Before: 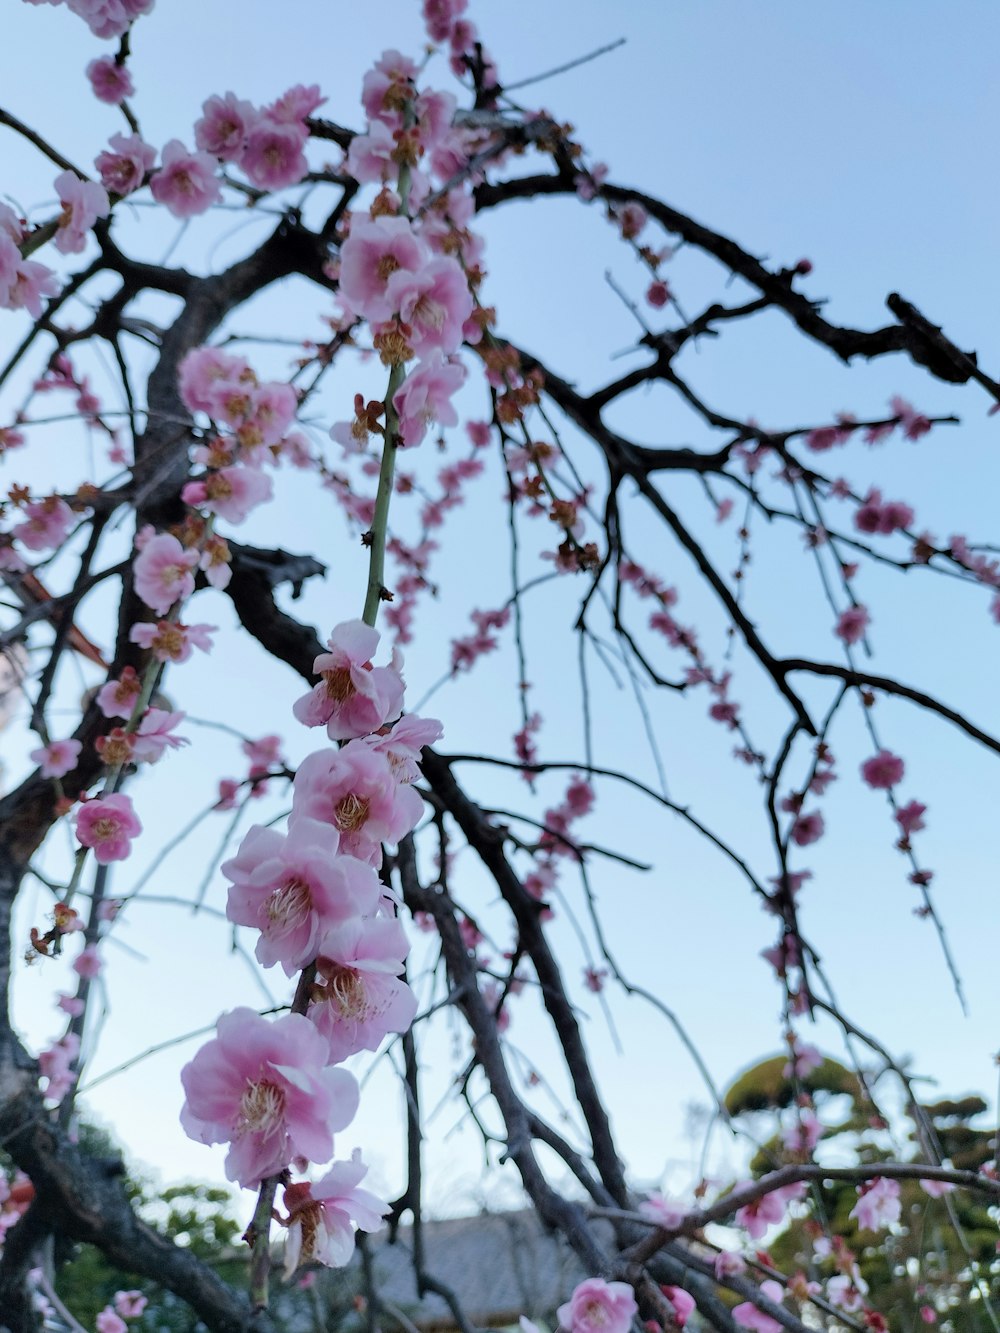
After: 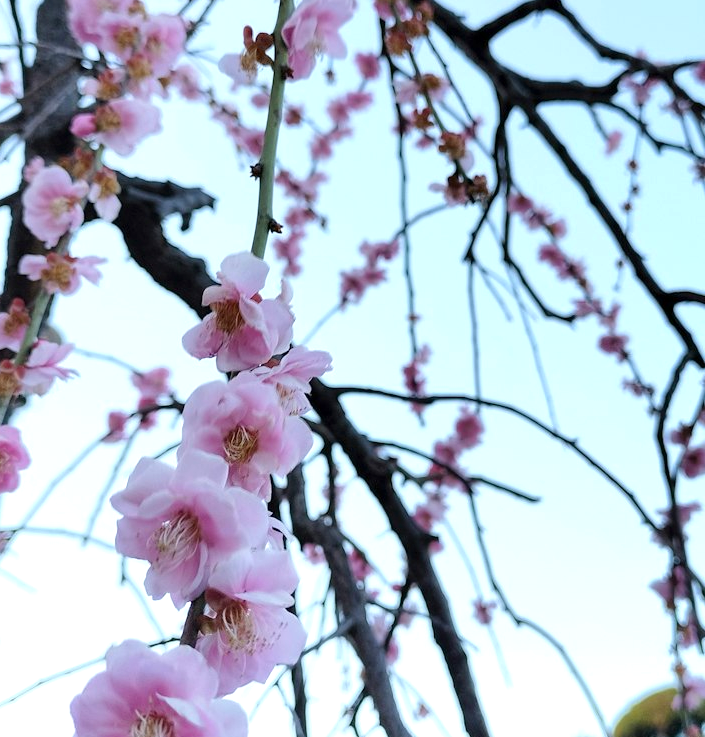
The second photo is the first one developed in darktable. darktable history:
exposure: exposure 0.6 EV, compensate highlight preservation false
crop: left 11.123%, top 27.61%, right 18.3%, bottom 17.034%
